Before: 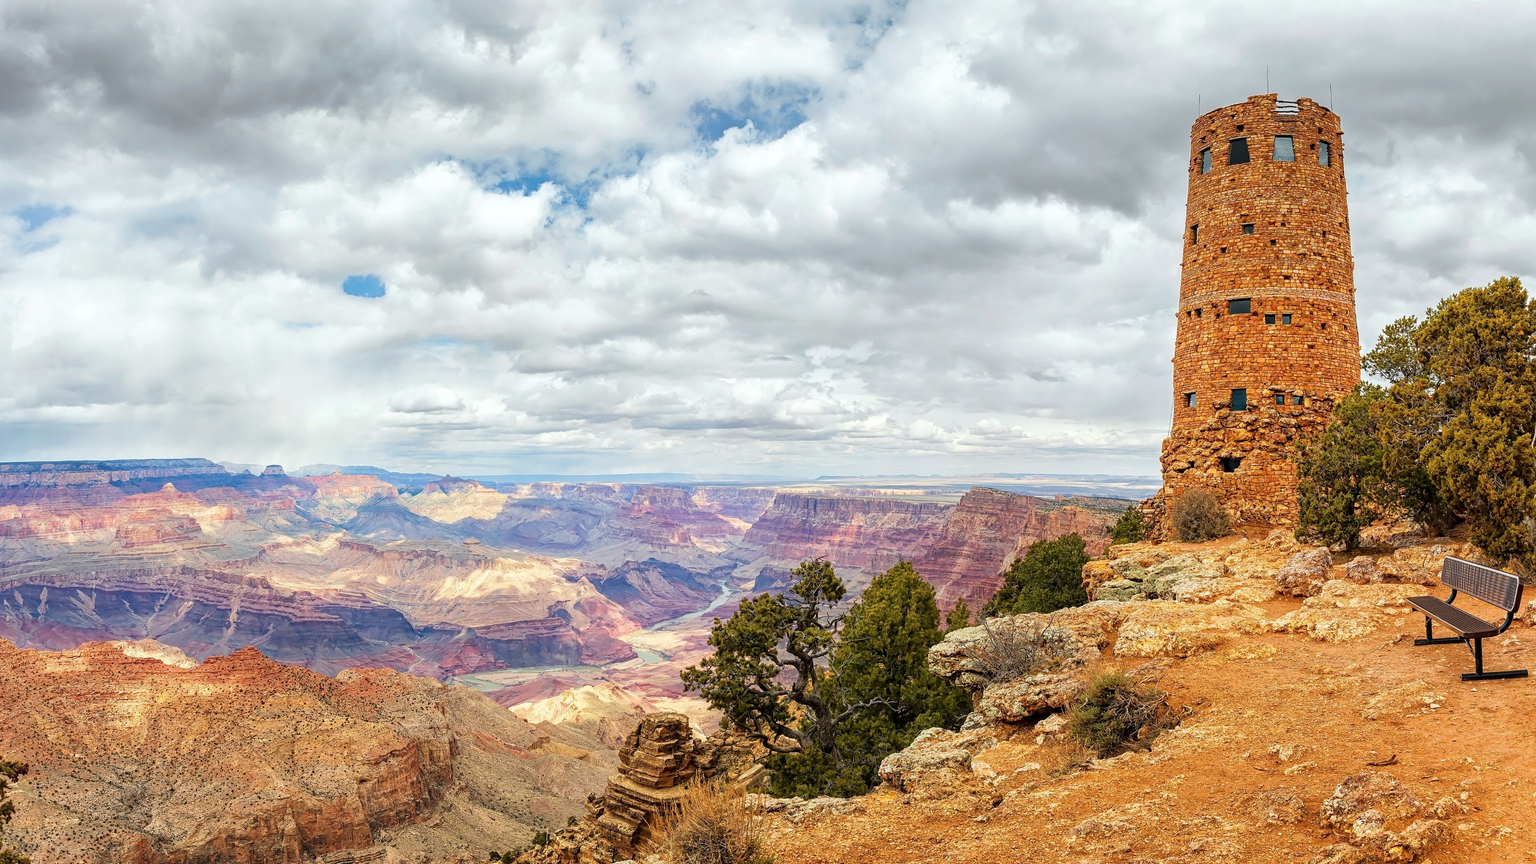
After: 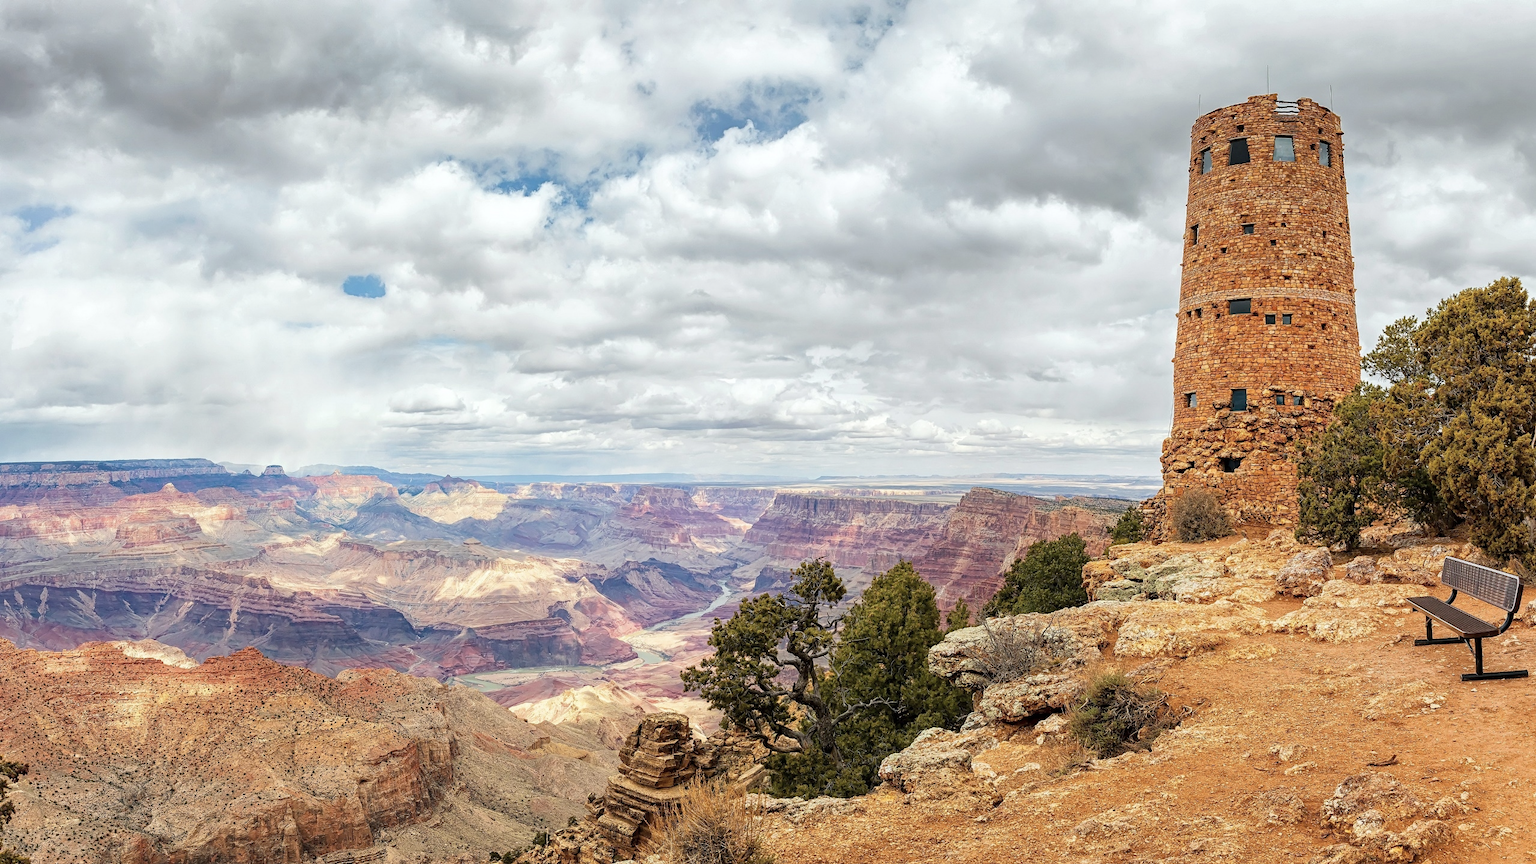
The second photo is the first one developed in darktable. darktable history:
color correction: highlights b* -0.039, saturation 0.805
